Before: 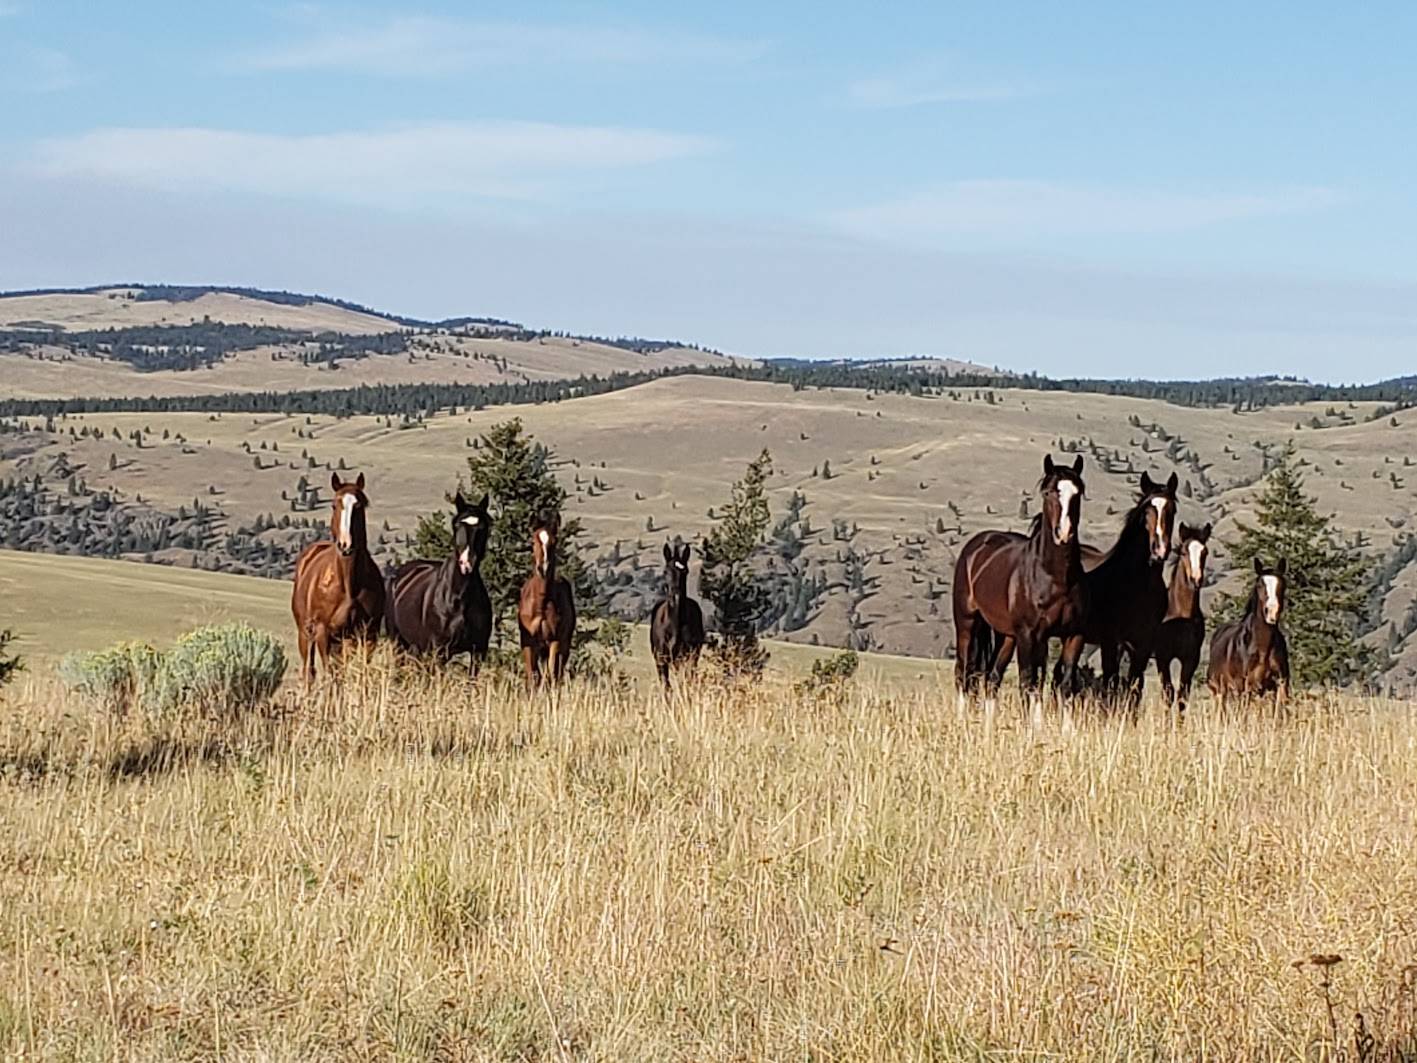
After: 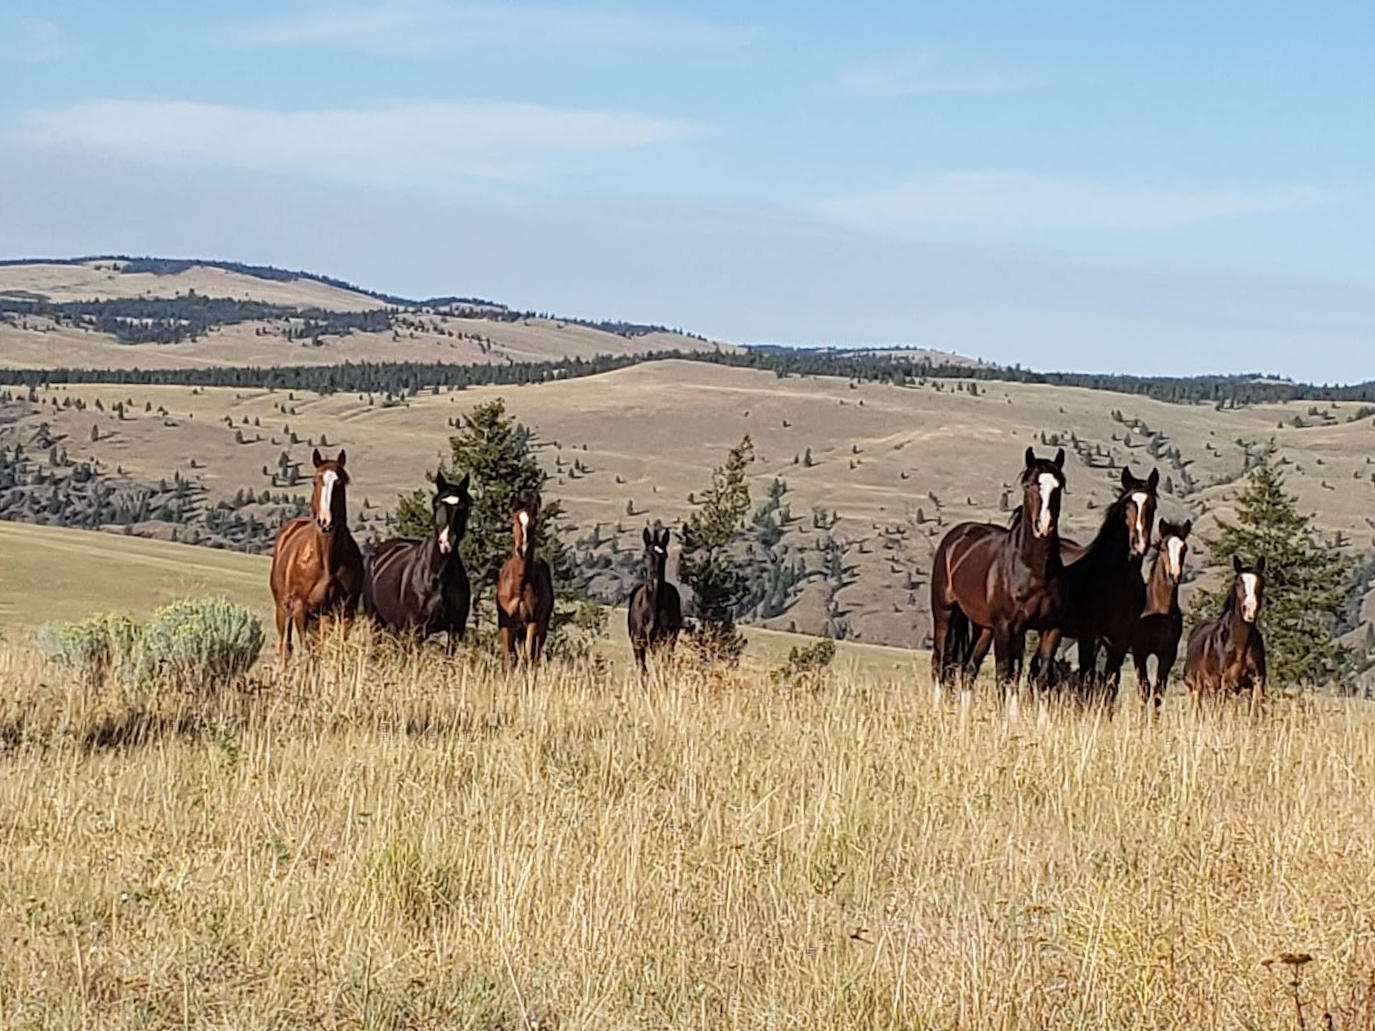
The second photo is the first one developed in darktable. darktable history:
crop and rotate: angle -1.32°
